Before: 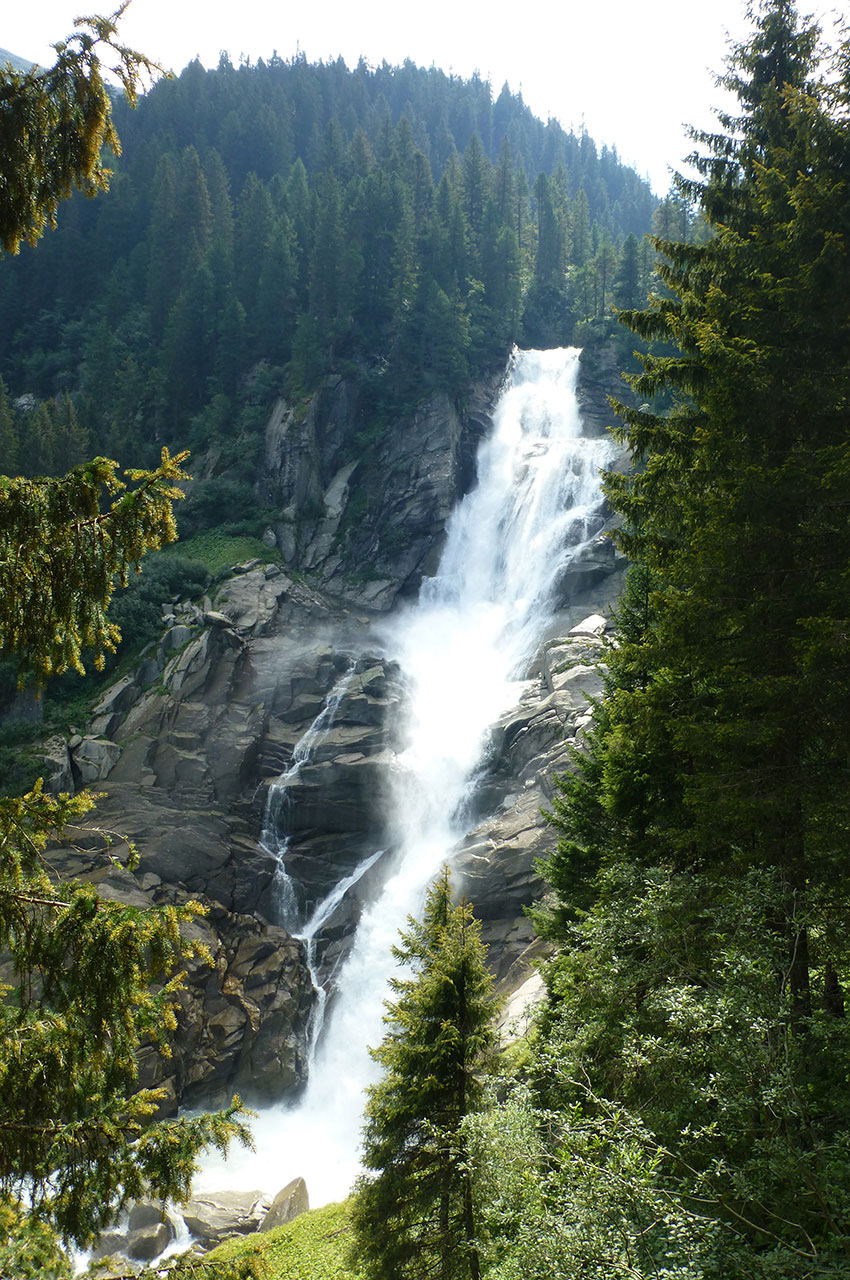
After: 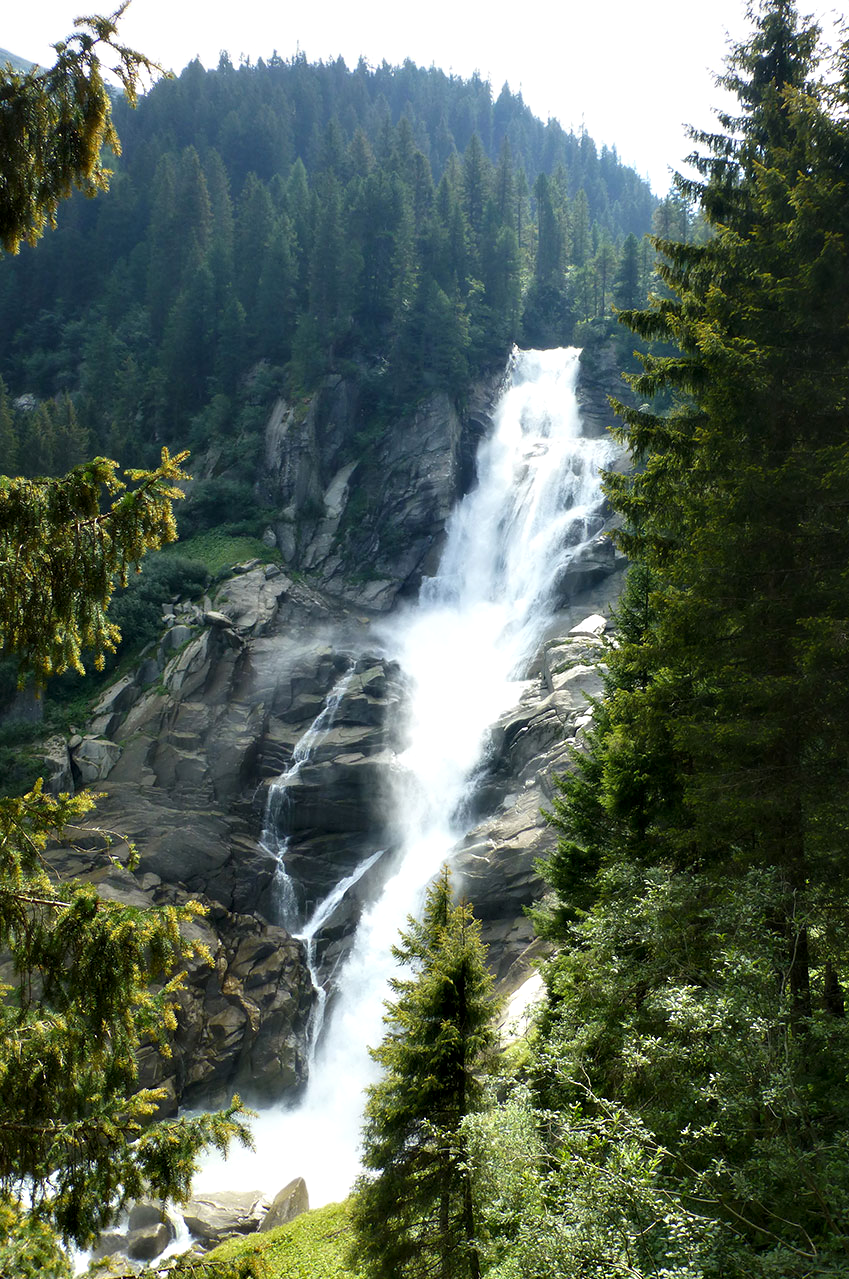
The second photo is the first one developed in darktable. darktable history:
contrast equalizer: octaves 7, y [[0.514, 0.573, 0.581, 0.508, 0.5, 0.5], [0.5 ×6], [0.5 ×6], [0 ×6], [0 ×6]]
